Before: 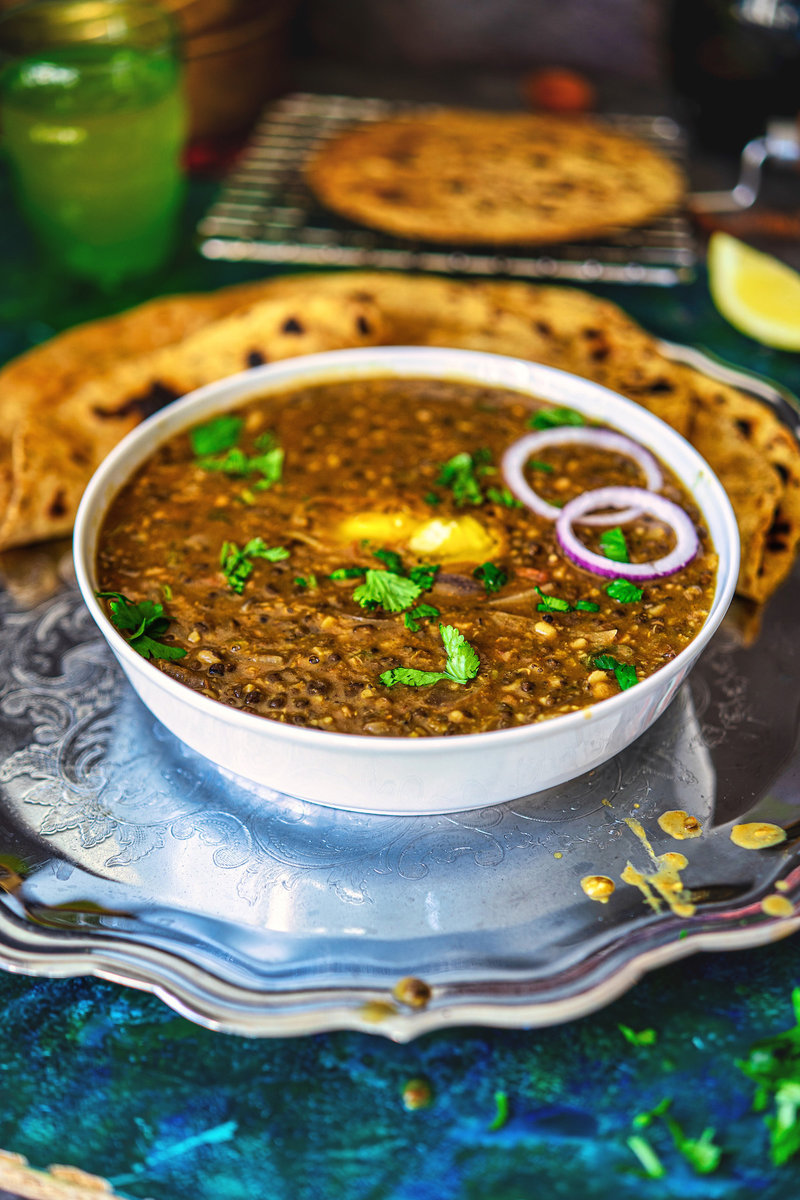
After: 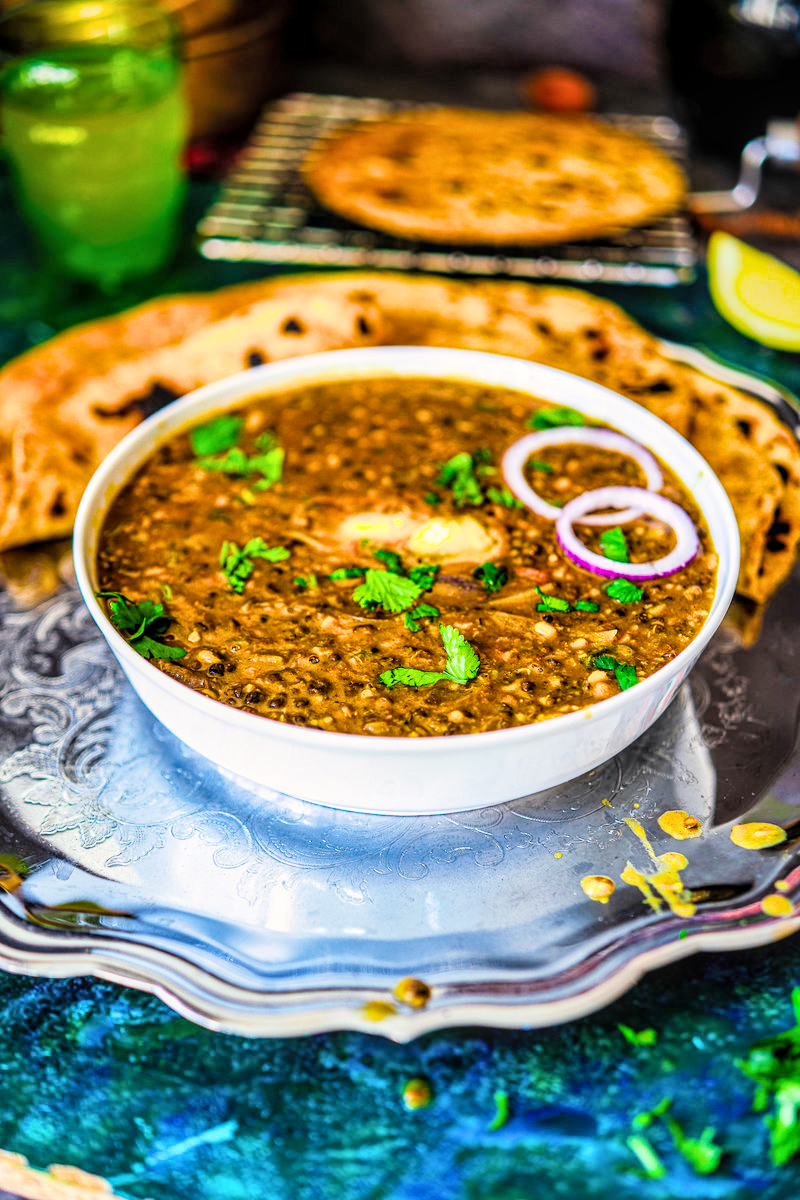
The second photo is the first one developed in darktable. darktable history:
local contrast: on, module defaults
exposure: black level correction 0, exposure 0.9 EV, compensate highlight preservation false
filmic rgb: black relative exposure -5 EV, hardness 2.88, contrast 1.2, highlights saturation mix -30%
color balance rgb: perceptual saturation grading › global saturation 30%, global vibrance 20%
